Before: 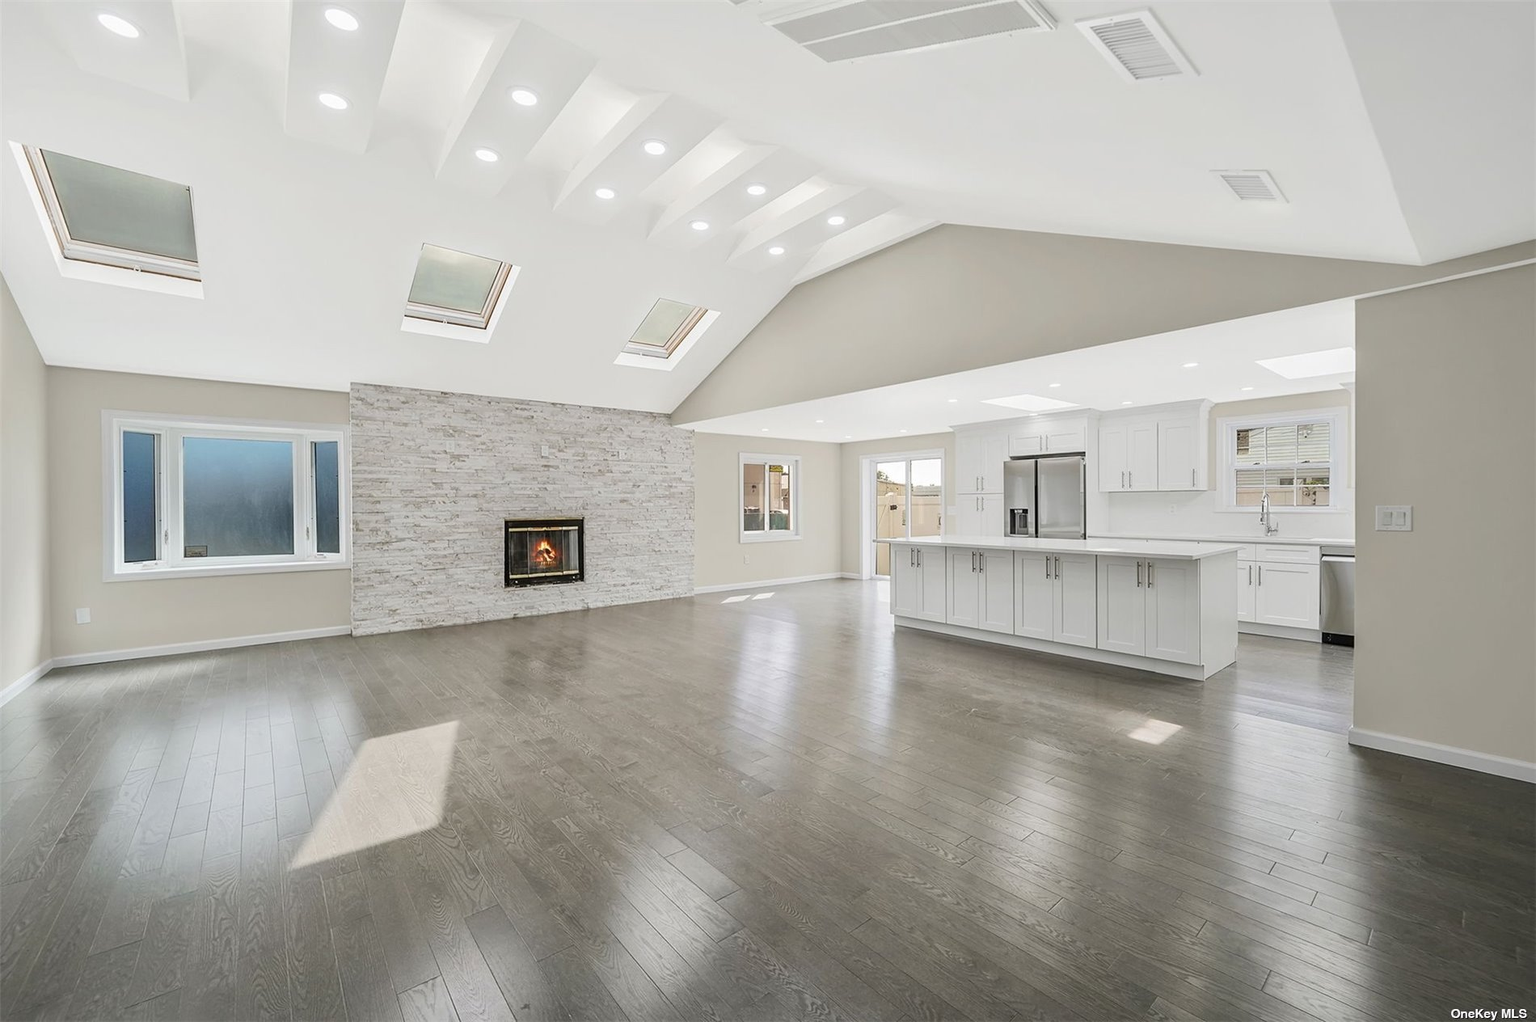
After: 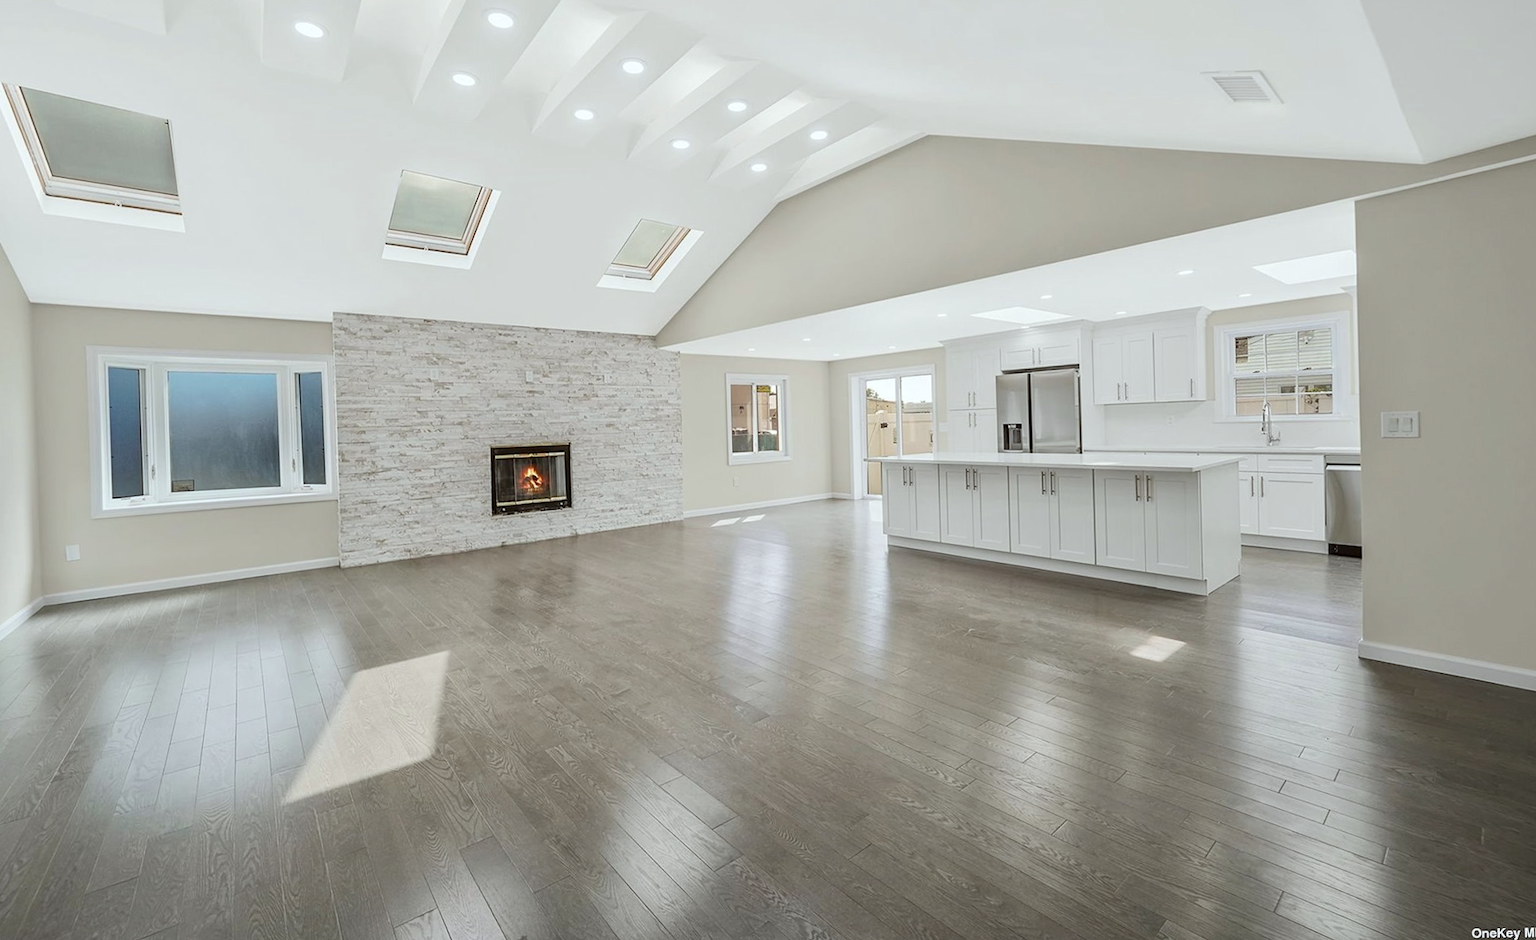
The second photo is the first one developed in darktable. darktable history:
crop and rotate: top 6.25%
color correction: highlights a* -2.73, highlights b* -2.09, shadows a* 2.41, shadows b* 2.73
rotate and perspective: rotation -1.32°, lens shift (horizontal) -0.031, crop left 0.015, crop right 0.985, crop top 0.047, crop bottom 0.982
